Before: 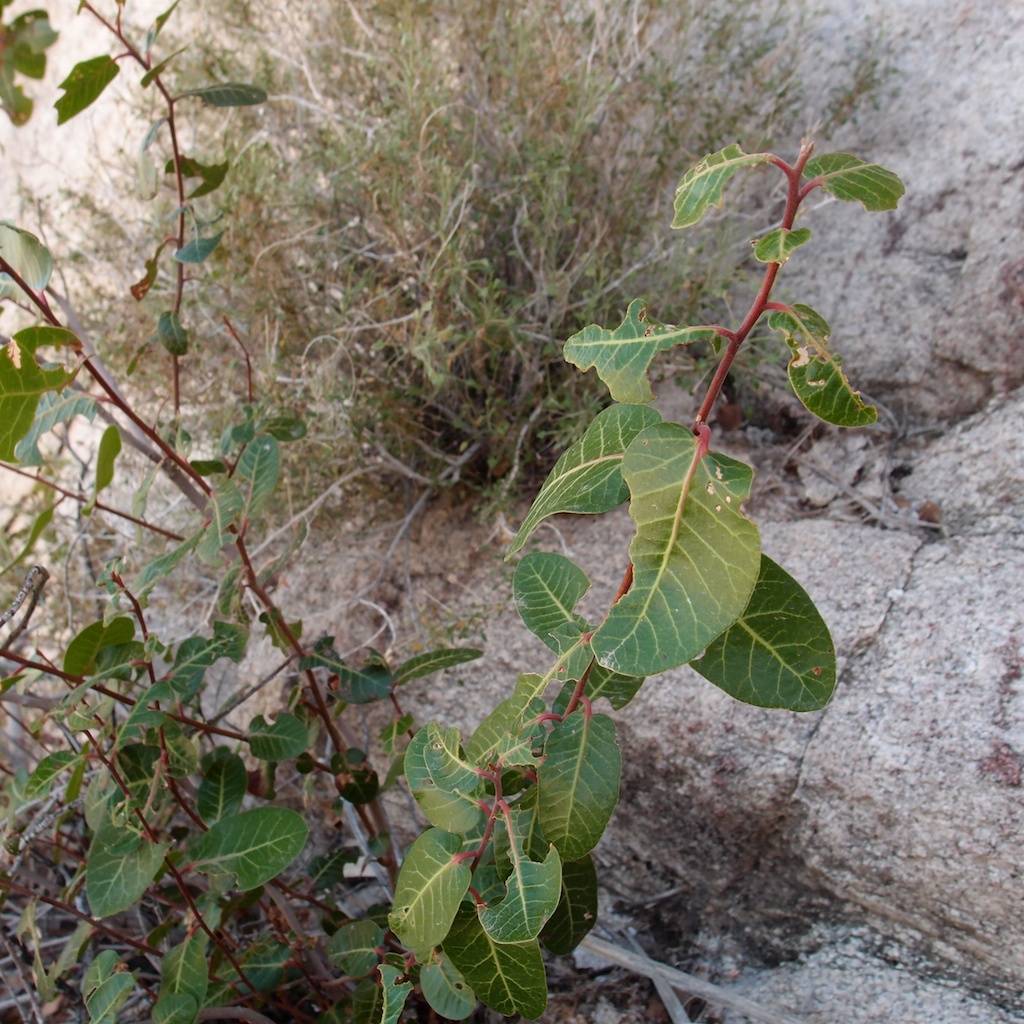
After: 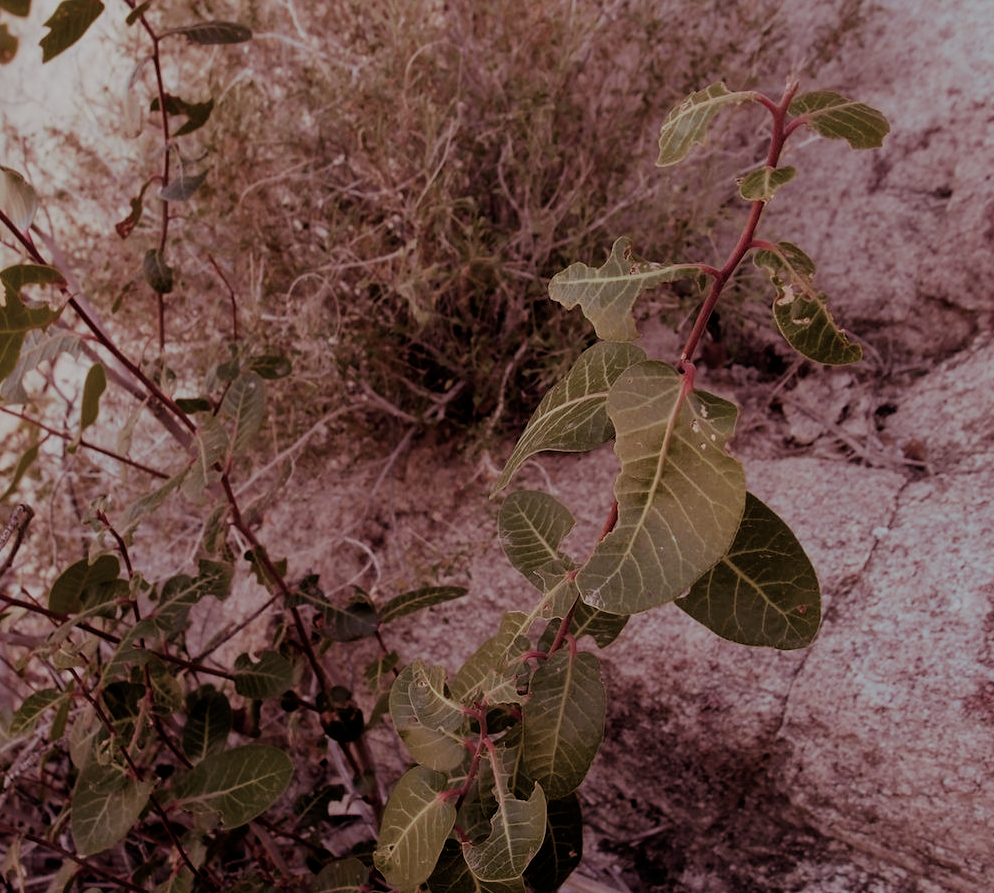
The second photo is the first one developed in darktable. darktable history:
color balance rgb: shadows lift › chroma 1%, shadows lift › hue 113°, highlights gain › chroma 0.2%, highlights gain › hue 333°, perceptual saturation grading › global saturation 20%, perceptual saturation grading › highlights -50%, perceptual saturation grading › shadows 25%, contrast -10%
crop: left 1.507%, top 6.147%, right 1.379%, bottom 6.637%
filmic rgb: middle gray luminance 29%, black relative exposure -10.3 EV, white relative exposure 5.5 EV, threshold 6 EV, target black luminance 0%, hardness 3.95, latitude 2.04%, contrast 1.132, highlights saturation mix 5%, shadows ↔ highlights balance 15.11%, add noise in highlights 0, preserve chrominance no, color science v3 (2019), use custom middle-gray values true, iterations of high-quality reconstruction 0, contrast in highlights soft, enable highlight reconstruction true
split-toning: on, module defaults
